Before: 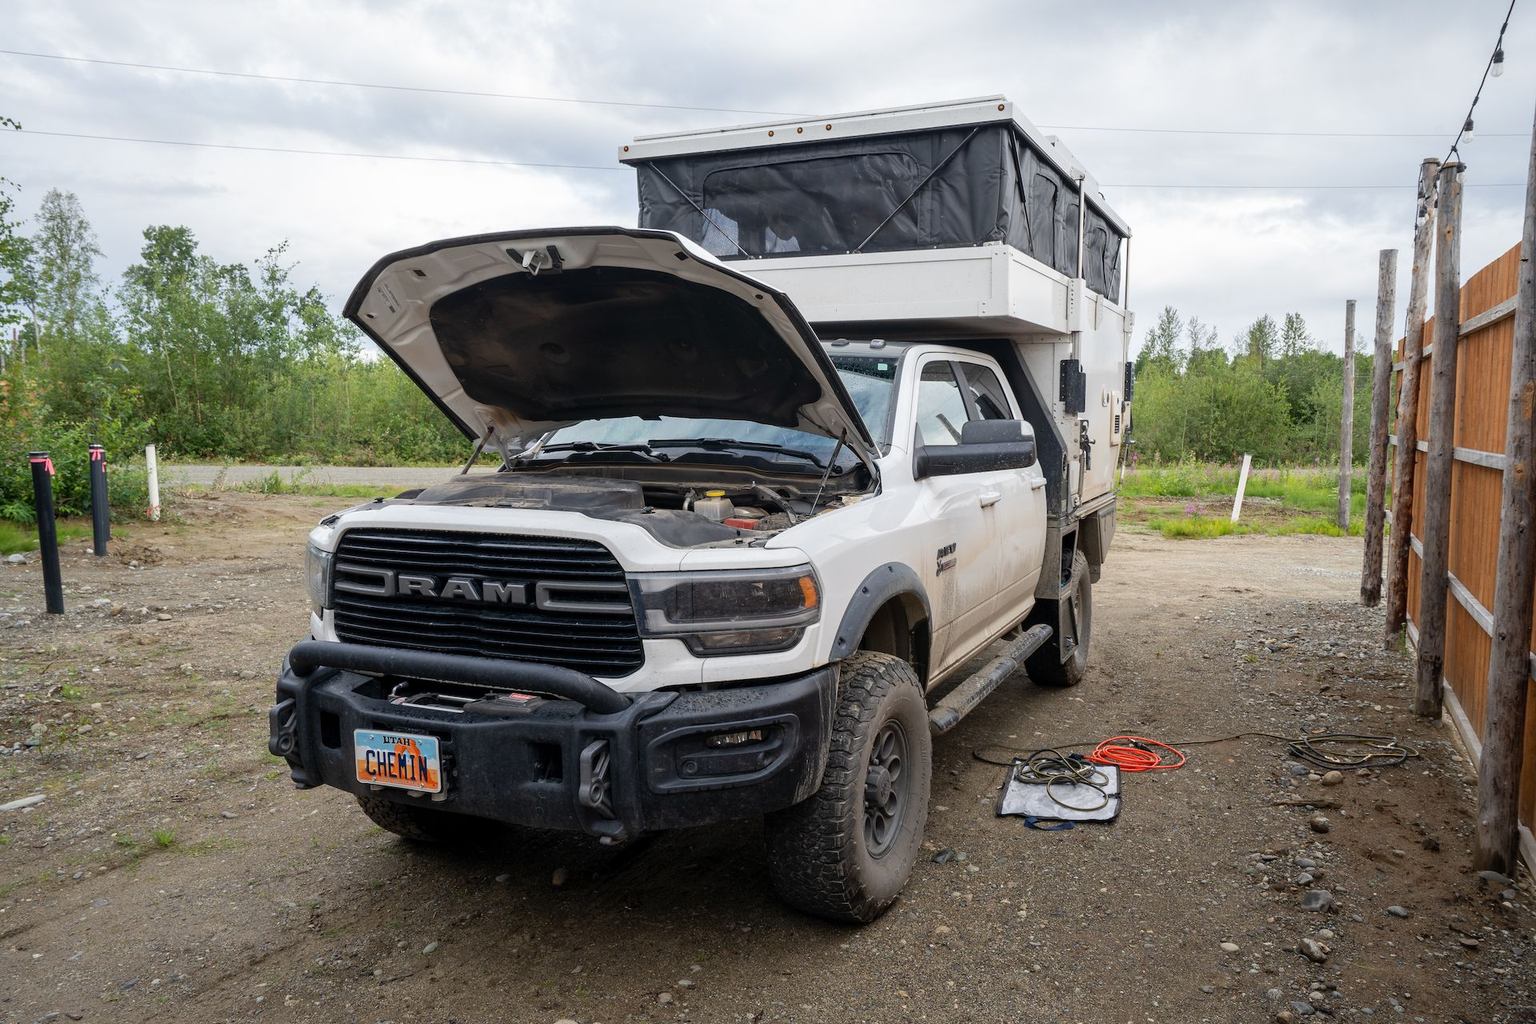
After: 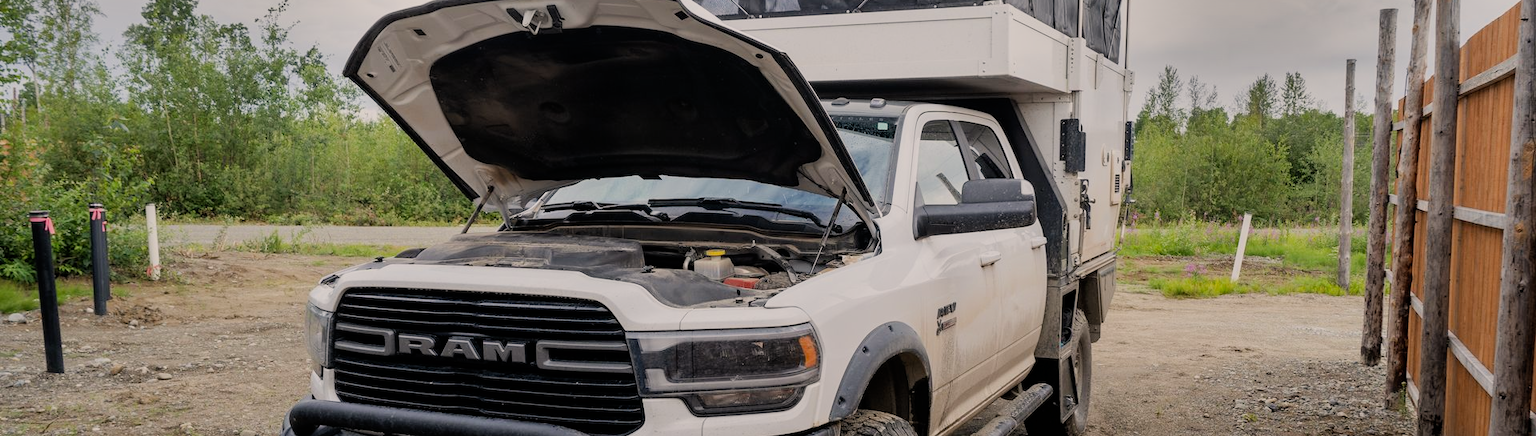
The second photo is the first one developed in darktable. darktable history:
color correction: highlights a* 3.71, highlights b* 5.13
filmic rgb: black relative exposure -7.65 EV, white relative exposure 4.56 EV, threshold -0.324 EV, transition 3.19 EV, structure ↔ texture 99.22%, hardness 3.61, enable highlight reconstruction true
shadows and highlights: shadows 20.88, highlights -82.58, soften with gaussian
crop and rotate: top 23.563%, bottom 33.786%
